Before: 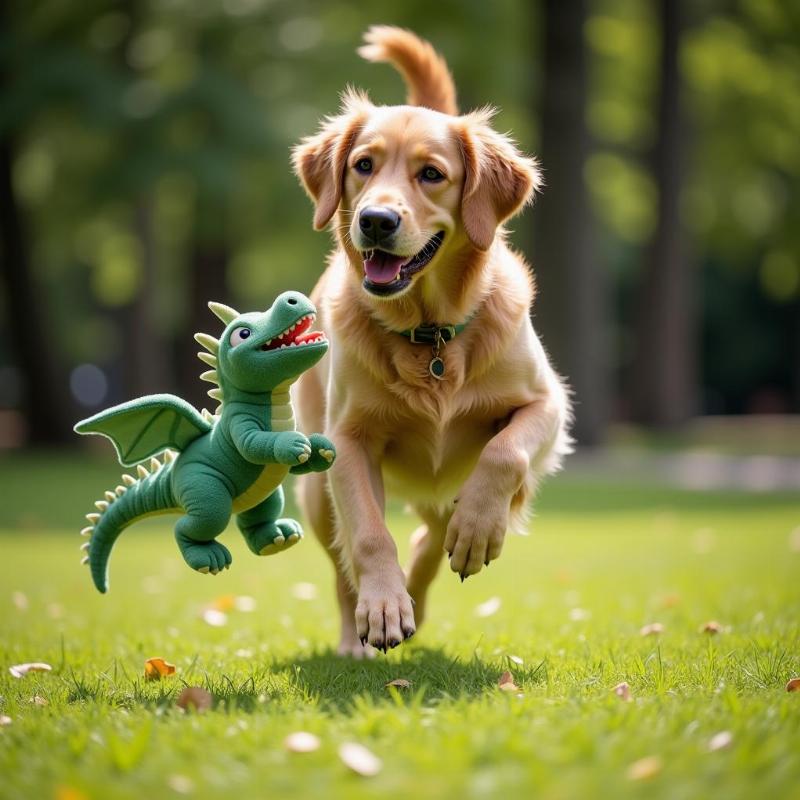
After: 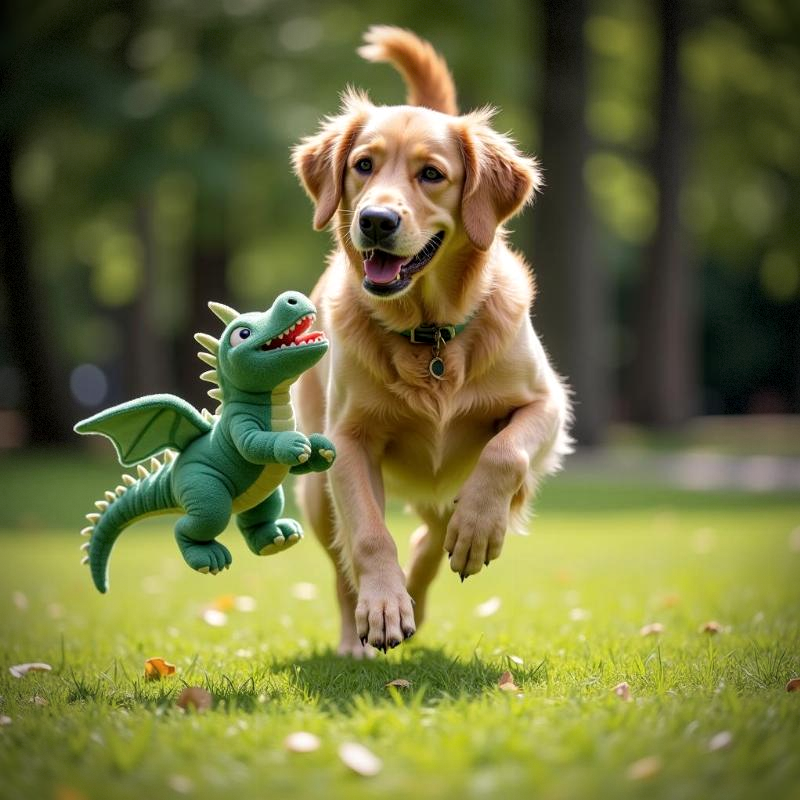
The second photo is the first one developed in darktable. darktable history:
local contrast: highlights 104%, shadows 98%, detail 120%, midtone range 0.2
vignetting: brightness -0.582, saturation -0.126, dithering 8-bit output
